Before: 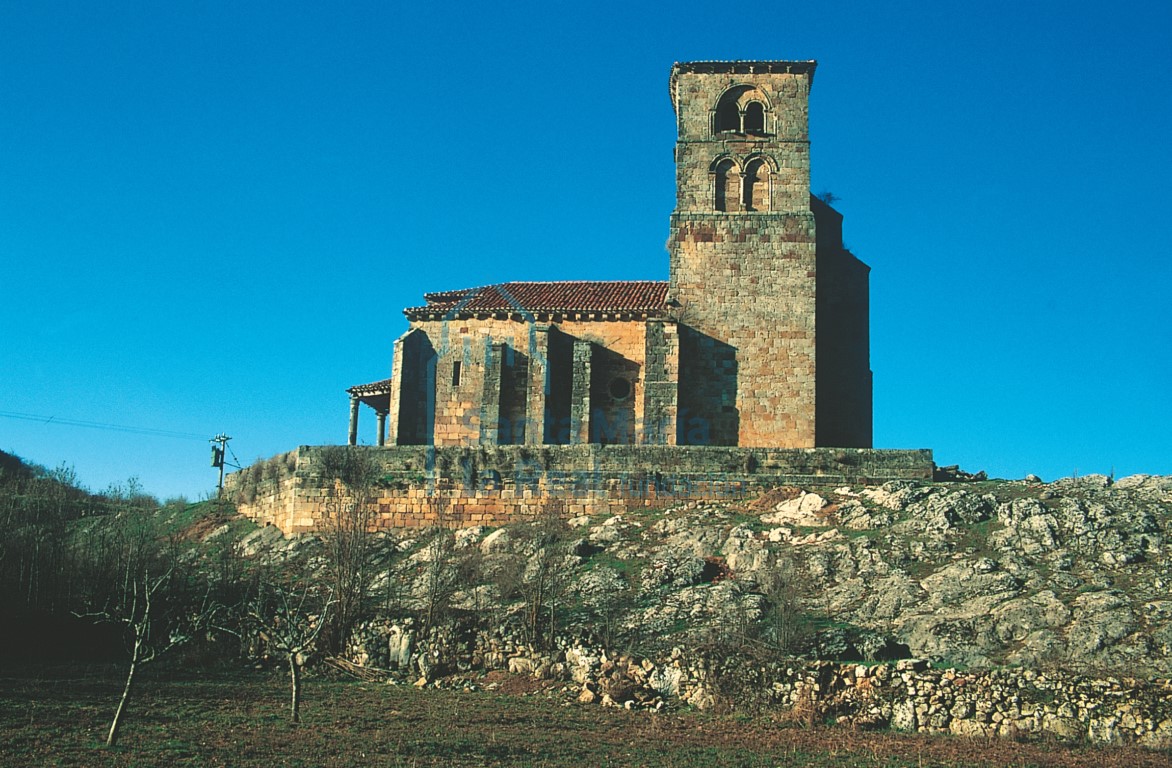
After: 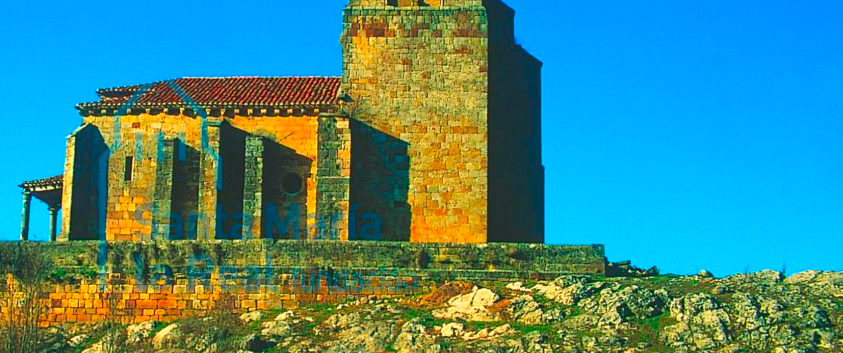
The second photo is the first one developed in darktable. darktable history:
crop and rotate: left 28.04%, top 26.705%, bottom 27.307%
color correction: highlights a* 1.52, highlights b* -1.8, saturation 2.53
